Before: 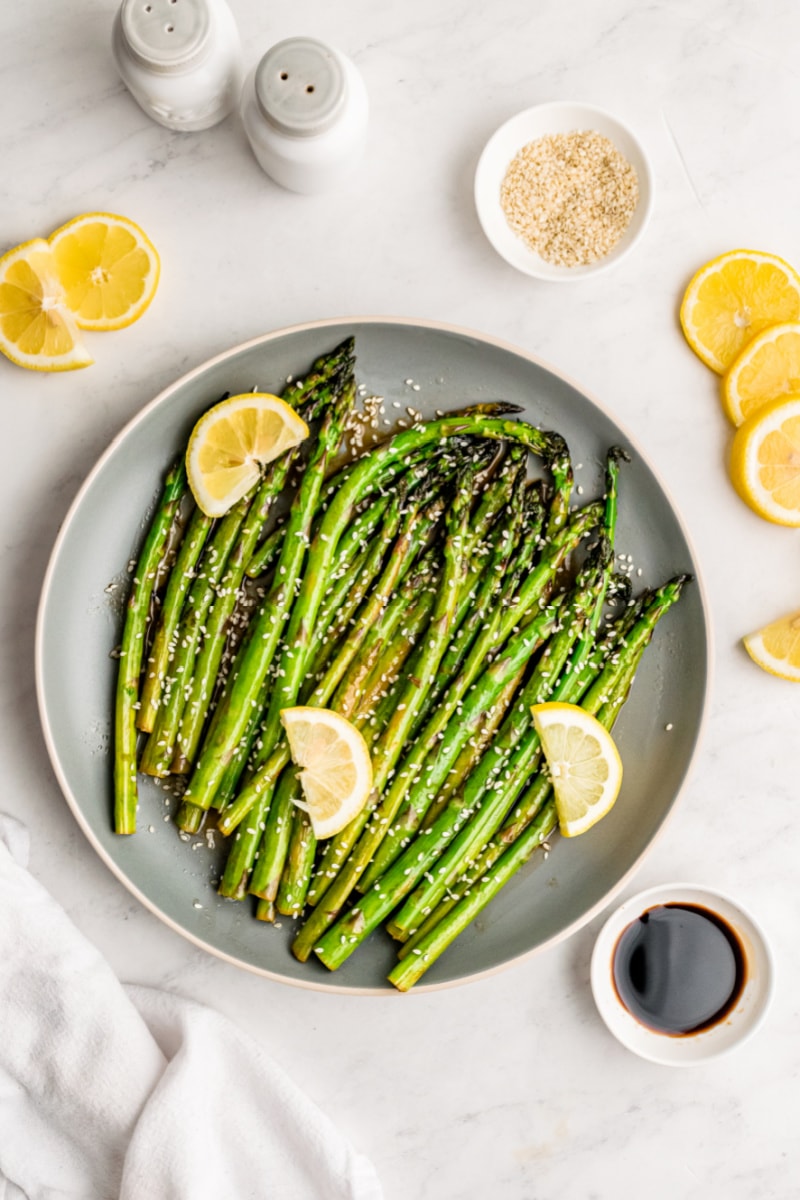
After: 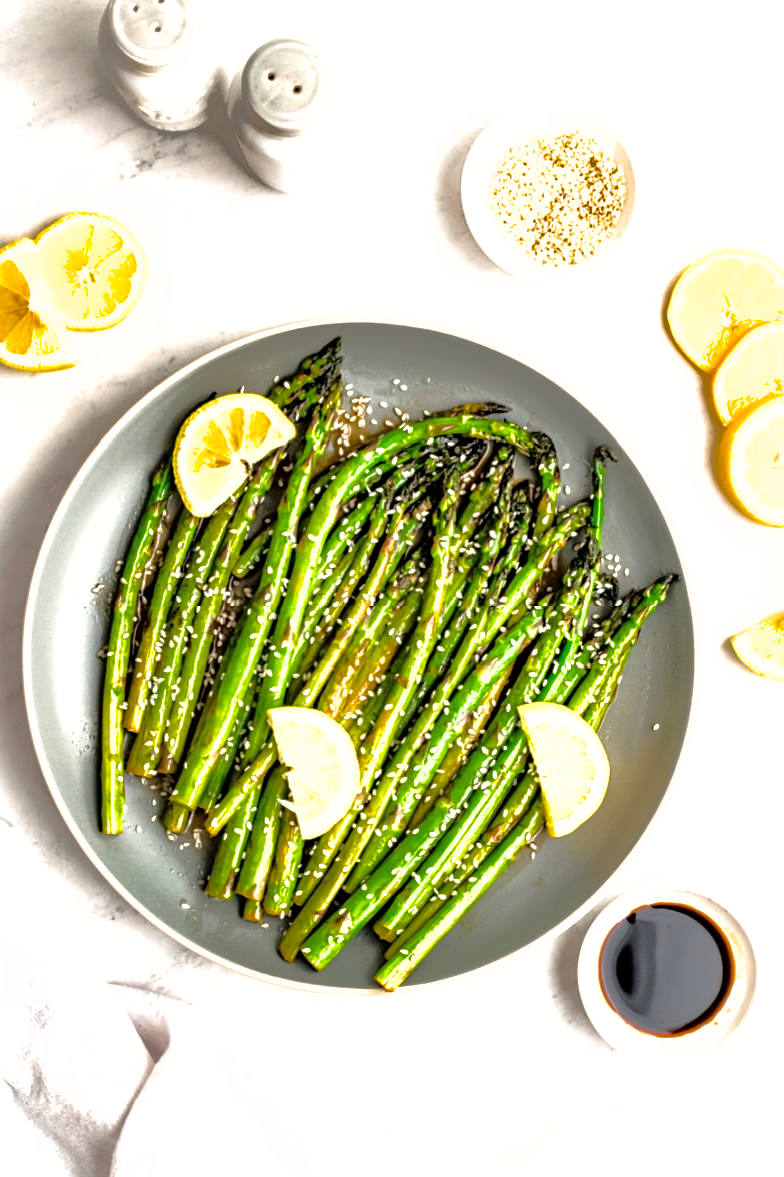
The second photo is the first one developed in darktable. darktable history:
sharpen: amount 0.215
crop: left 1.703%, right 0.282%, bottom 1.837%
tone equalizer: -8 EV -0.741 EV, -7 EV -0.715 EV, -6 EV -0.605 EV, -5 EV -0.395 EV, -3 EV 0.382 EV, -2 EV 0.6 EV, -1 EV 0.681 EV, +0 EV 0.779 EV
shadows and highlights: shadows 39.87, highlights -59.81
